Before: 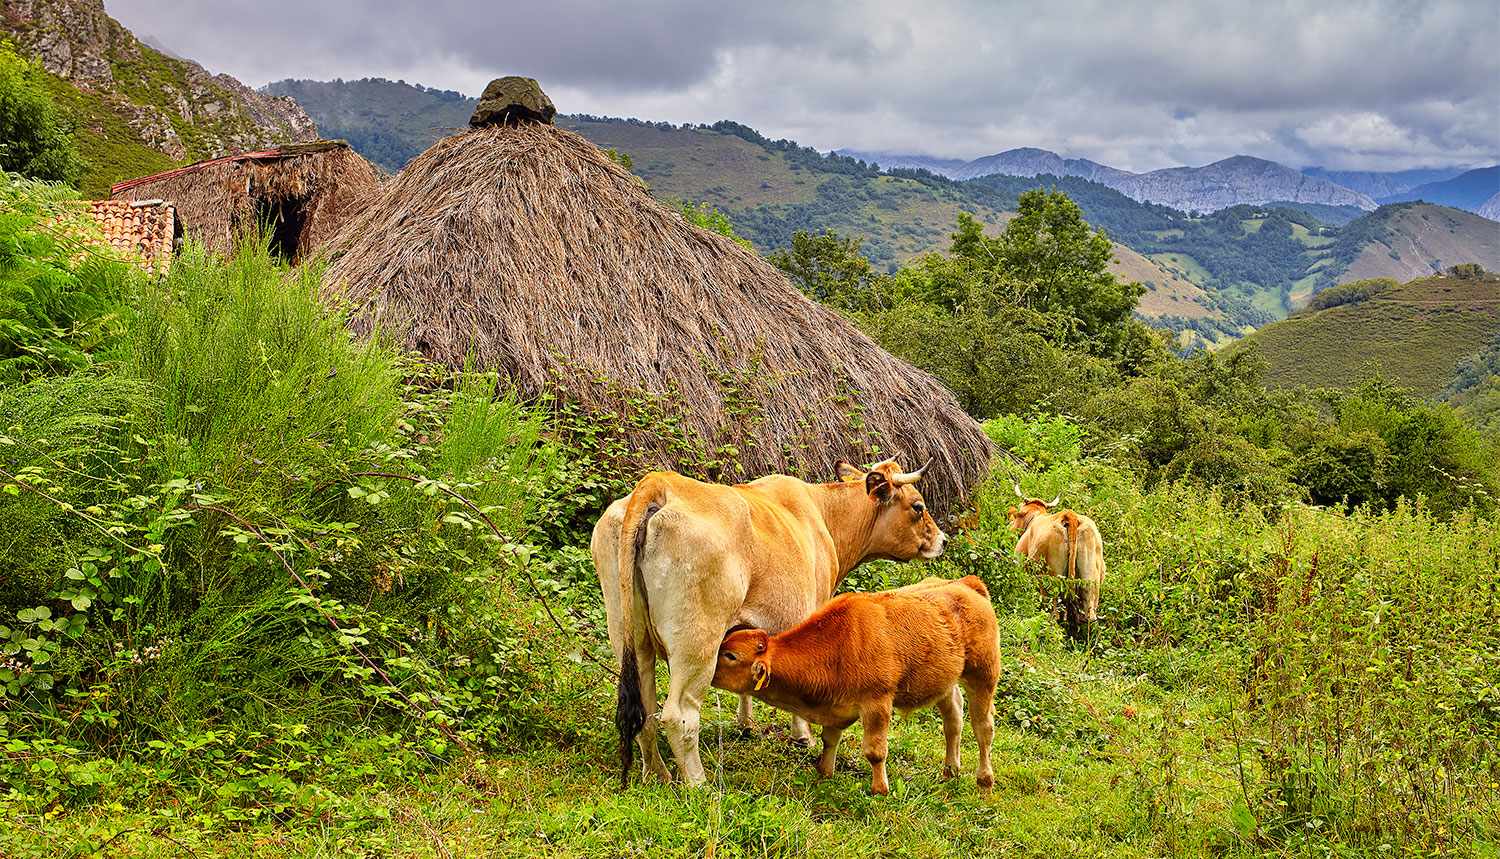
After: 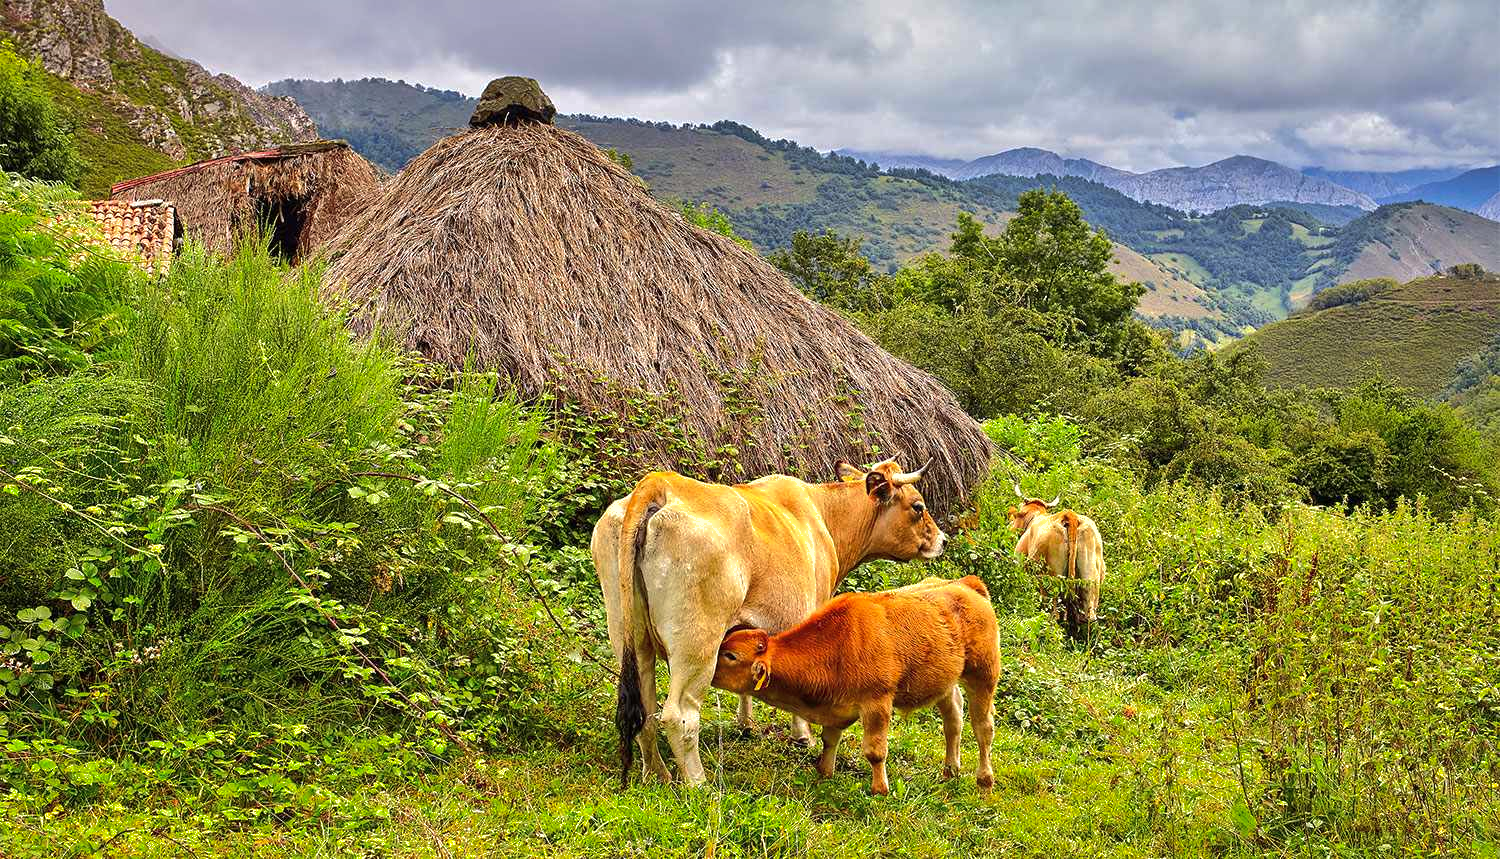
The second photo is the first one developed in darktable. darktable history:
tone equalizer: -8 EV -0.41 EV, -7 EV -0.421 EV, -6 EV -0.328 EV, -5 EV -0.215 EV, -3 EV 0.246 EV, -2 EV 0.326 EV, -1 EV 0.371 EV, +0 EV 0.417 EV, edges refinement/feathering 500, mask exposure compensation -1.57 EV, preserve details no
shadows and highlights: on, module defaults
